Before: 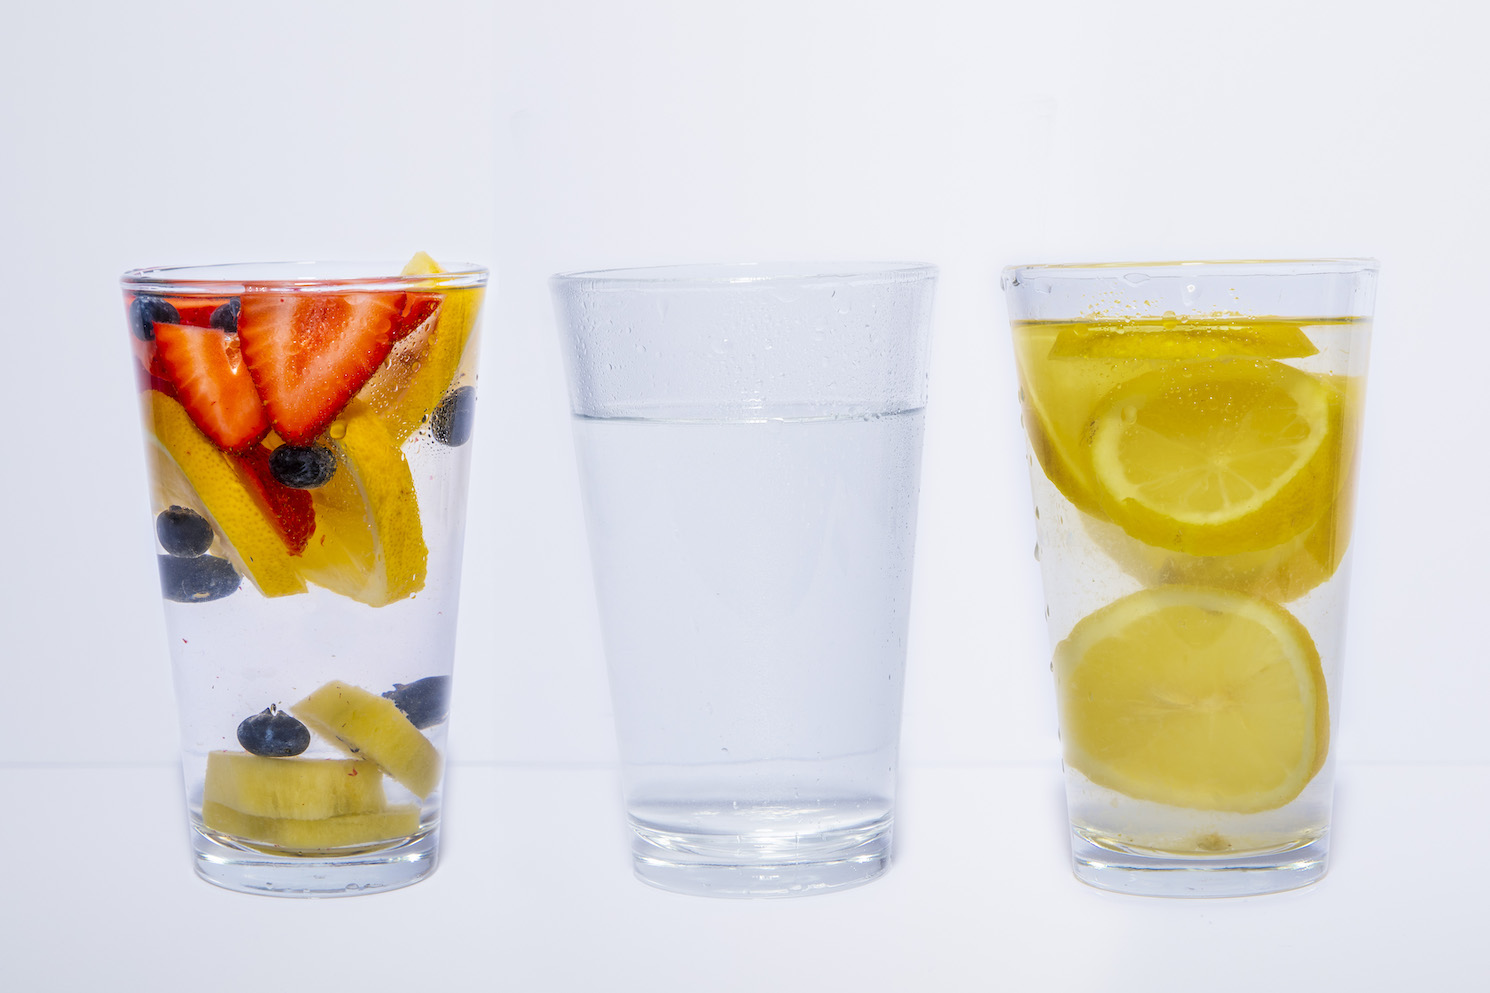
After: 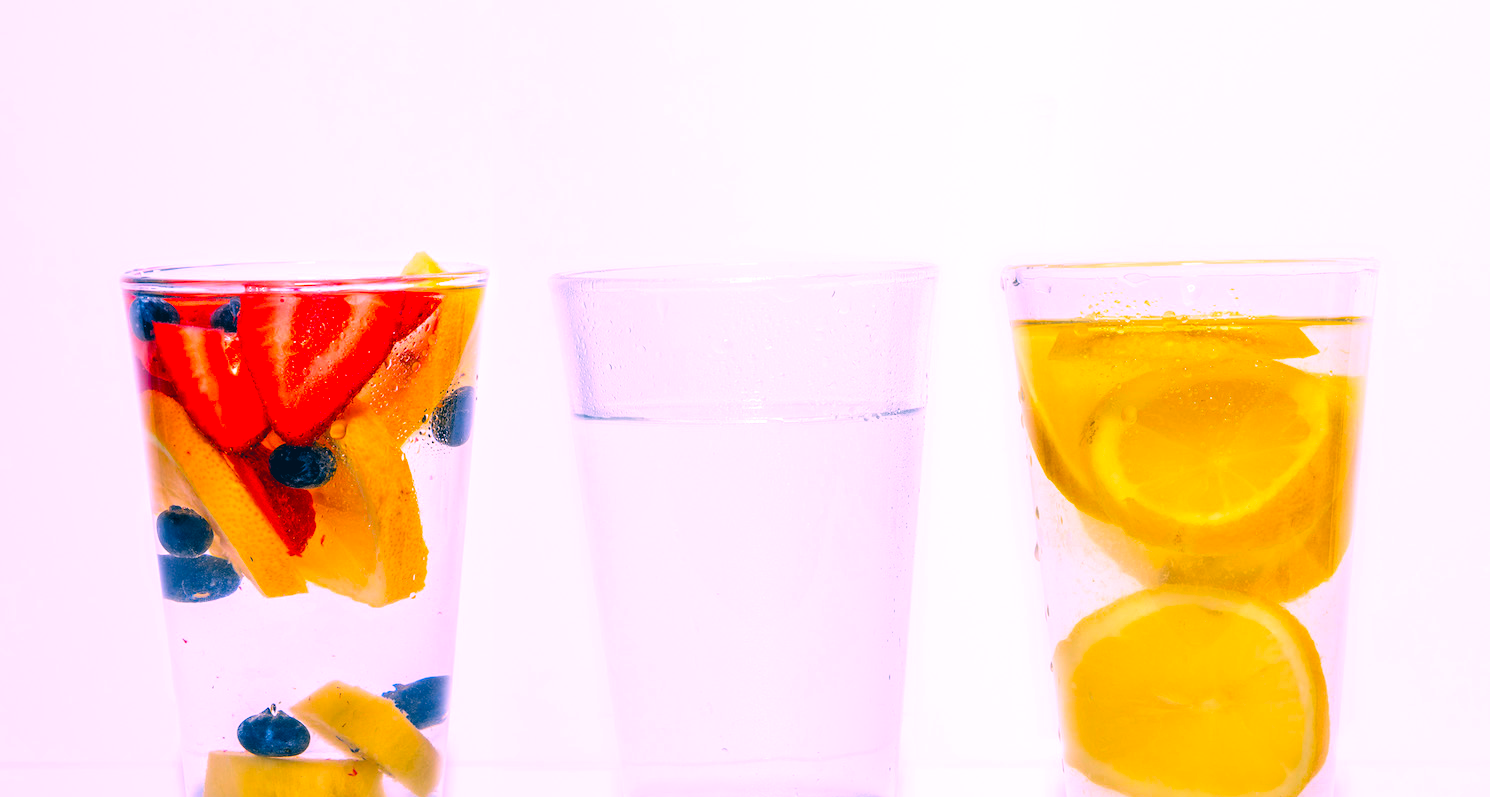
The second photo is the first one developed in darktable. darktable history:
levels: levels [0.055, 0.477, 0.9]
crop: bottom 19.644%
color correction: highlights a* 17.03, highlights b* 0.205, shadows a* -15.38, shadows b* -14.56, saturation 1.5
